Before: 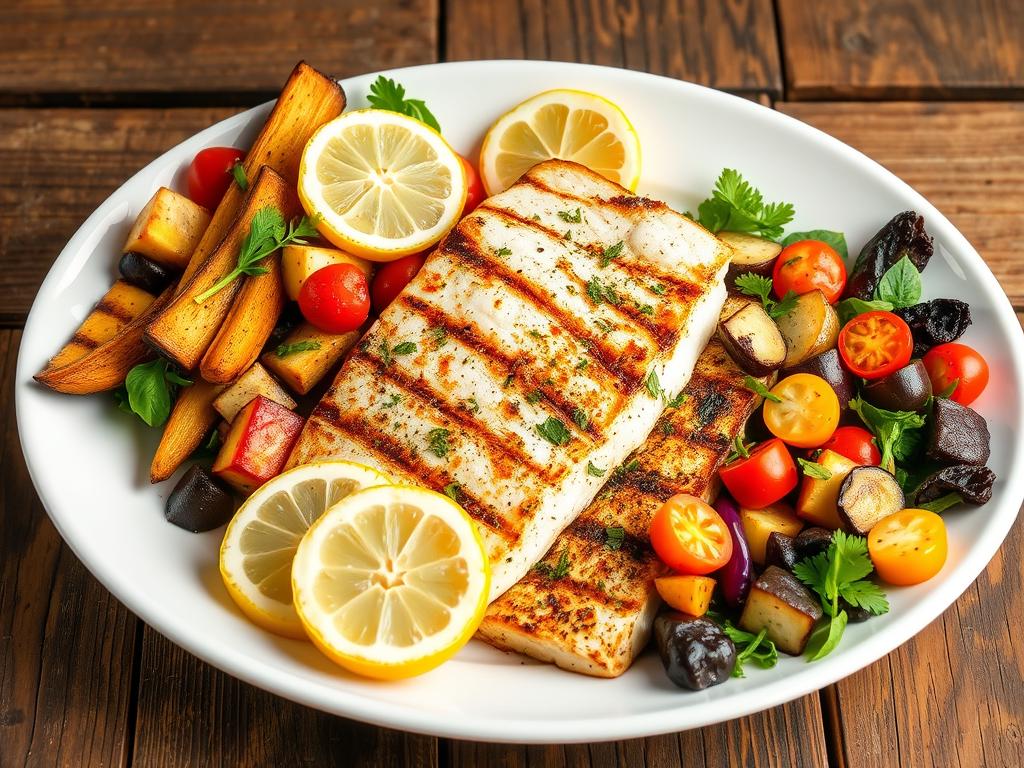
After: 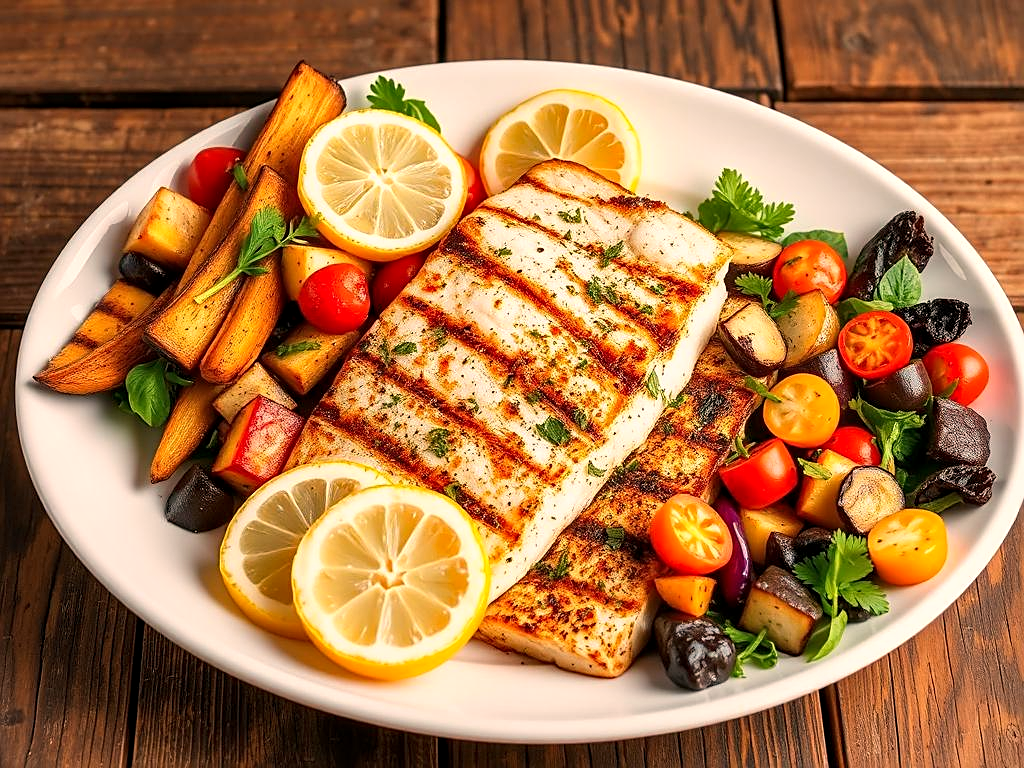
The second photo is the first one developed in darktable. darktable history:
local contrast: highlights 61%, shadows 106%, detail 107%, midtone range 0.529
white balance: red 1.127, blue 0.943
shadows and highlights: shadows 32, highlights -32, soften with gaussian
sharpen: on, module defaults
